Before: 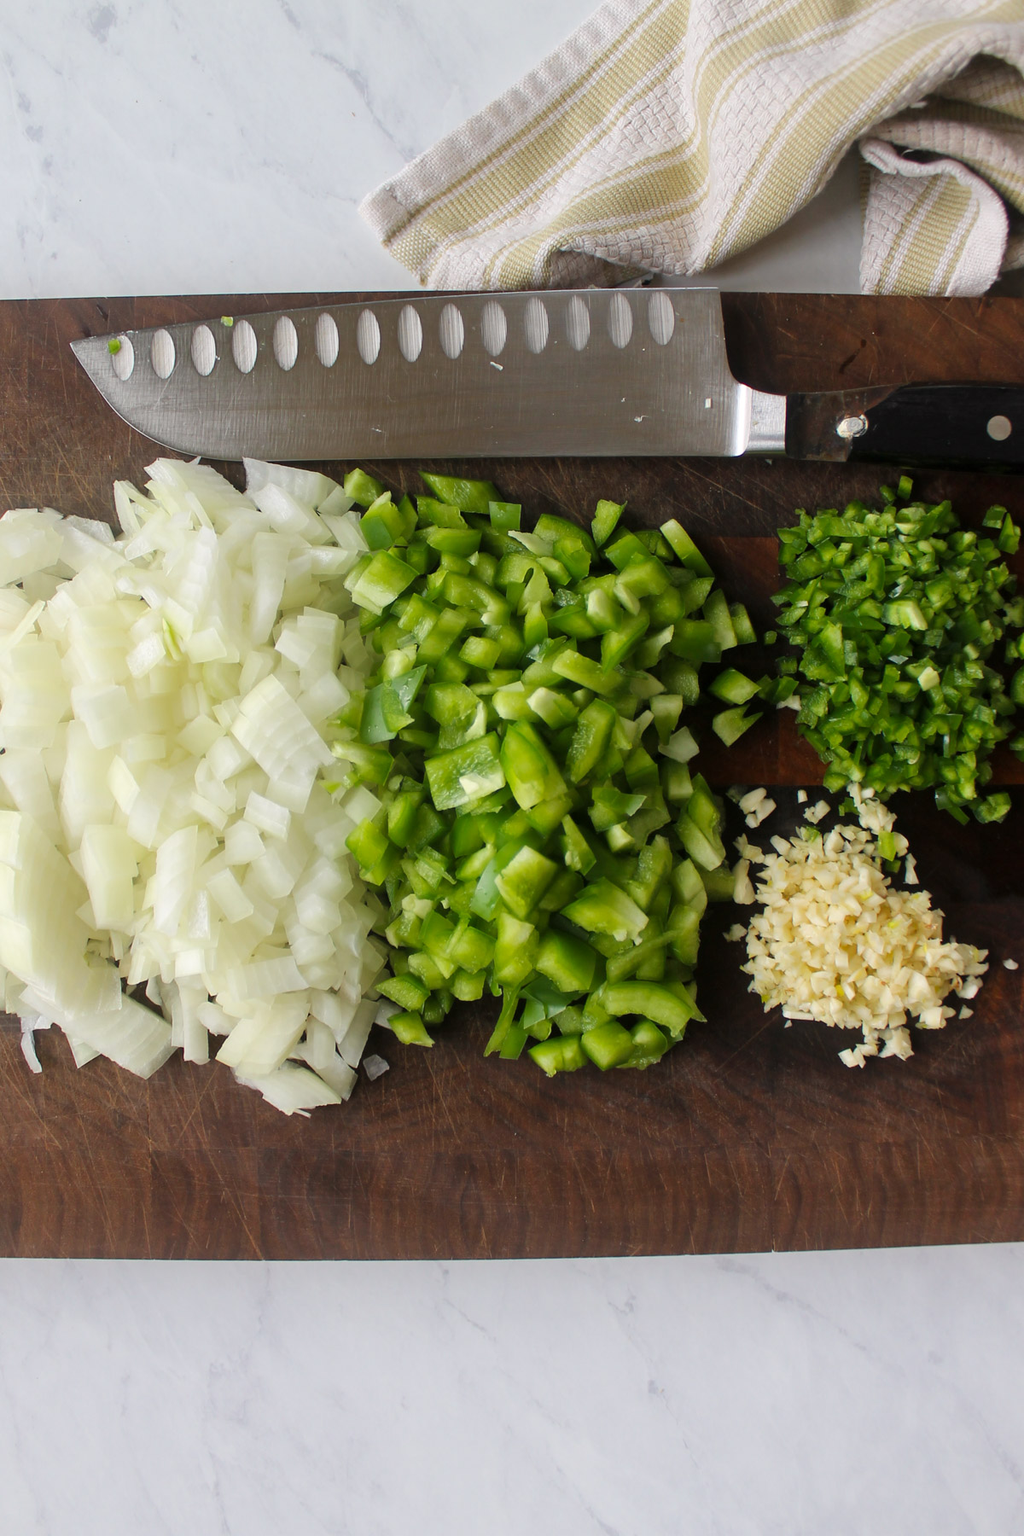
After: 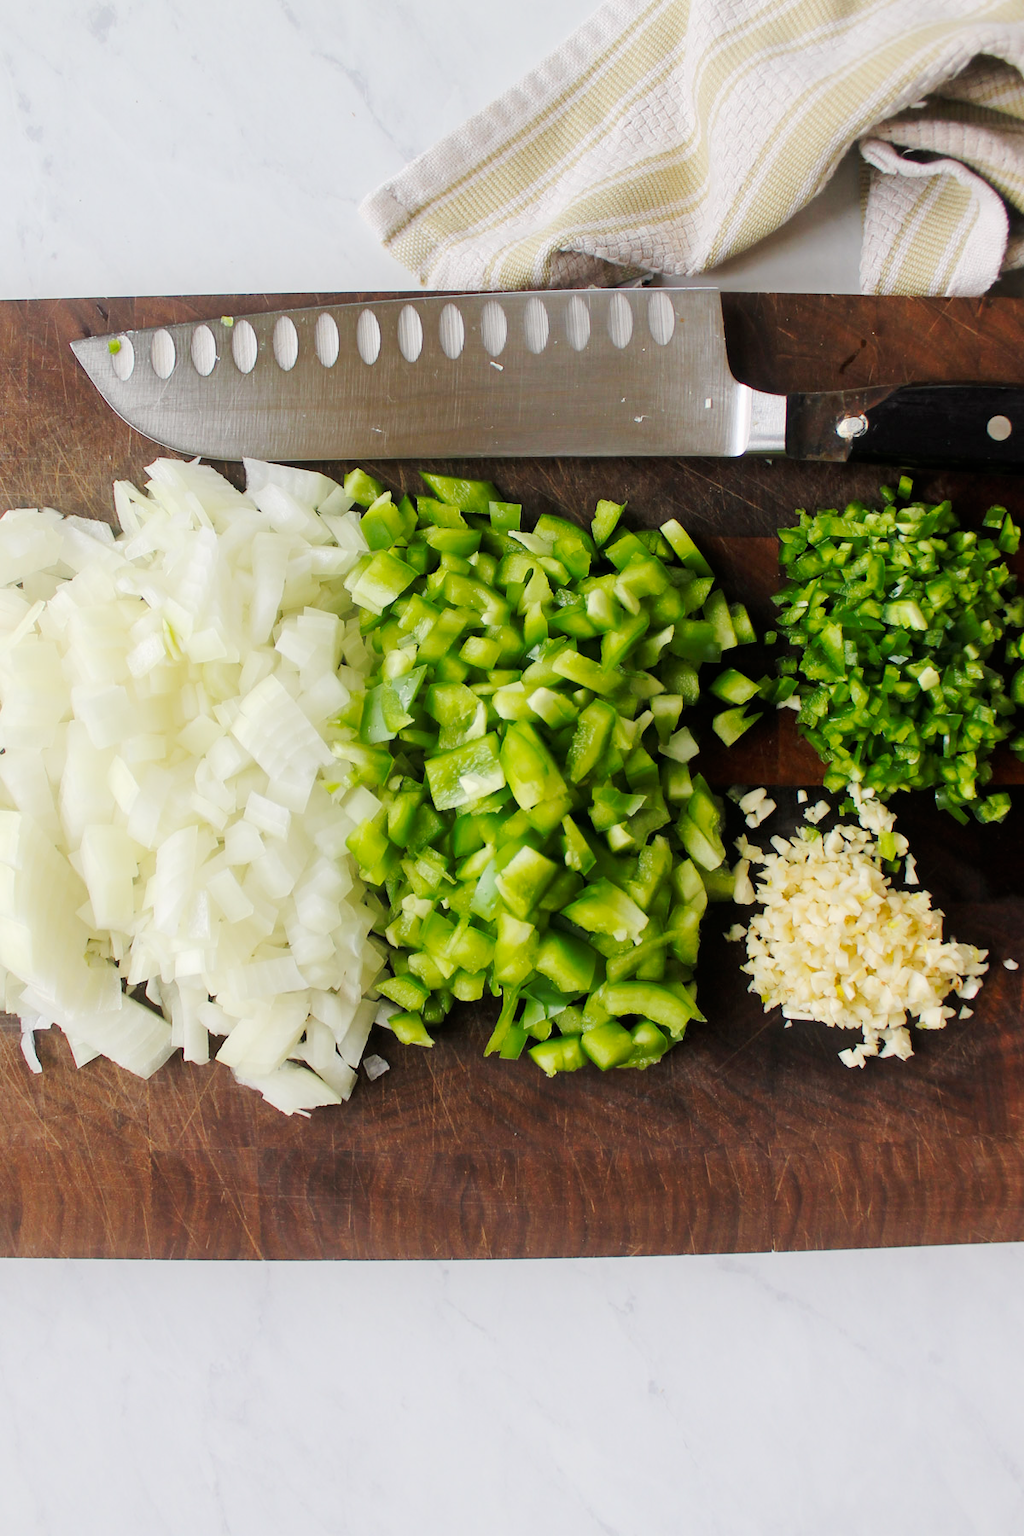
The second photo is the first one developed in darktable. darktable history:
tone curve: curves: ch0 [(0, 0) (0.037, 0.011) (0.131, 0.108) (0.279, 0.279) (0.476, 0.554) (0.617, 0.693) (0.704, 0.77) (0.813, 0.852) (0.916, 0.924) (1, 0.993)]; ch1 [(0, 0) (0.318, 0.278) (0.444, 0.427) (0.493, 0.492) (0.508, 0.502) (0.534, 0.531) (0.562, 0.571) (0.626, 0.667) (0.746, 0.764) (1, 1)]; ch2 [(0, 0) (0.316, 0.292) (0.381, 0.37) (0.423, 0.448) (0.476, 0.492) (0.502, 0.498) (0.522, 0.518) (0.533, 0.532) (0.586, 0.631) (0.634, 0.663) (0.7, 0.7) (0.861, 0.808) (1, 0.951)], preserve colors none
contrast brightness saturation: contrast 0.05, brightness 0.066, saturation 0.01
